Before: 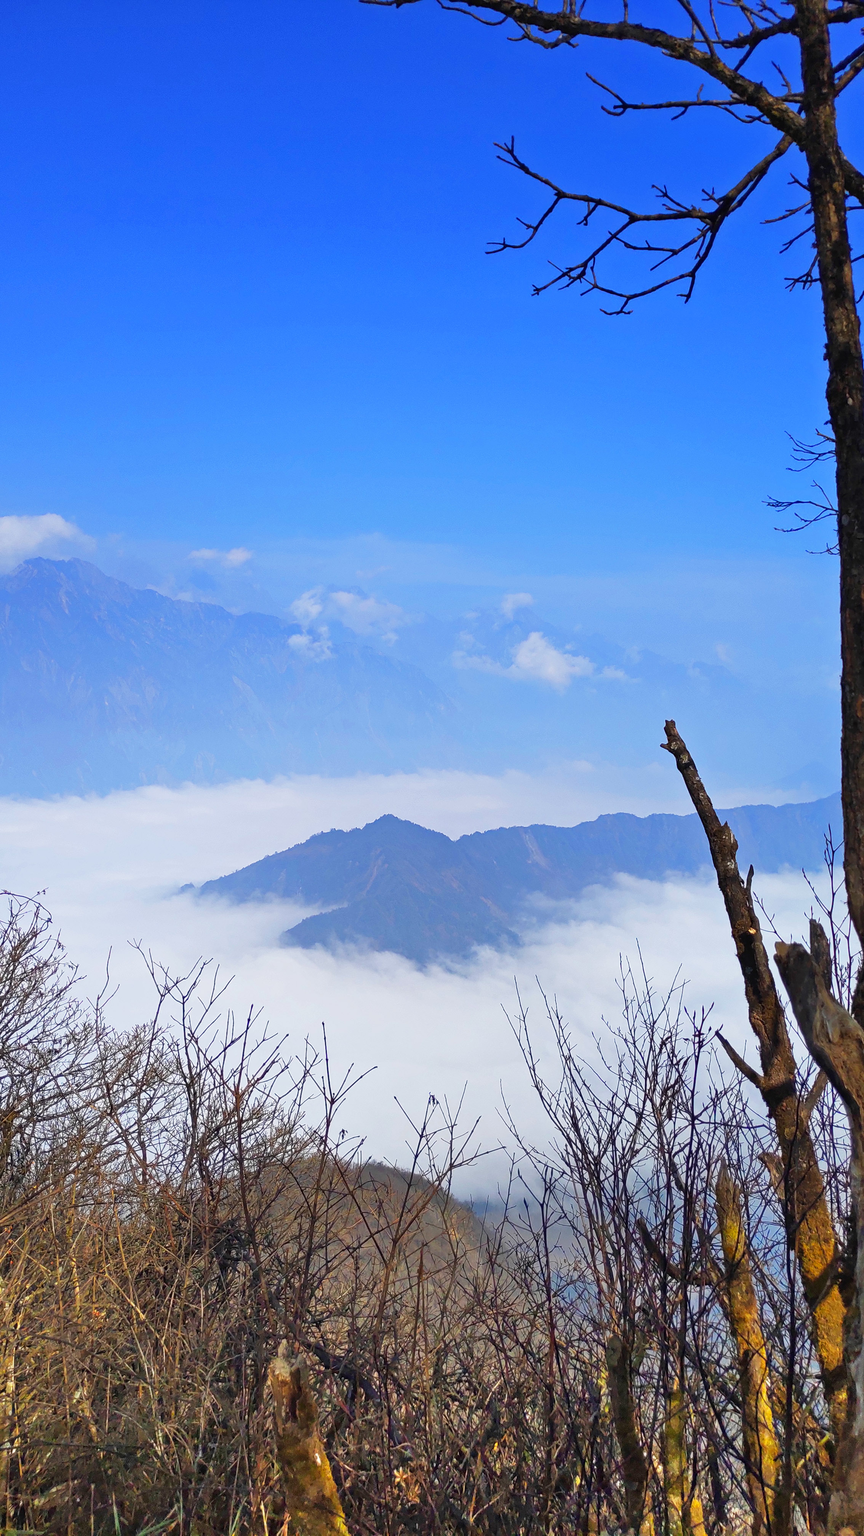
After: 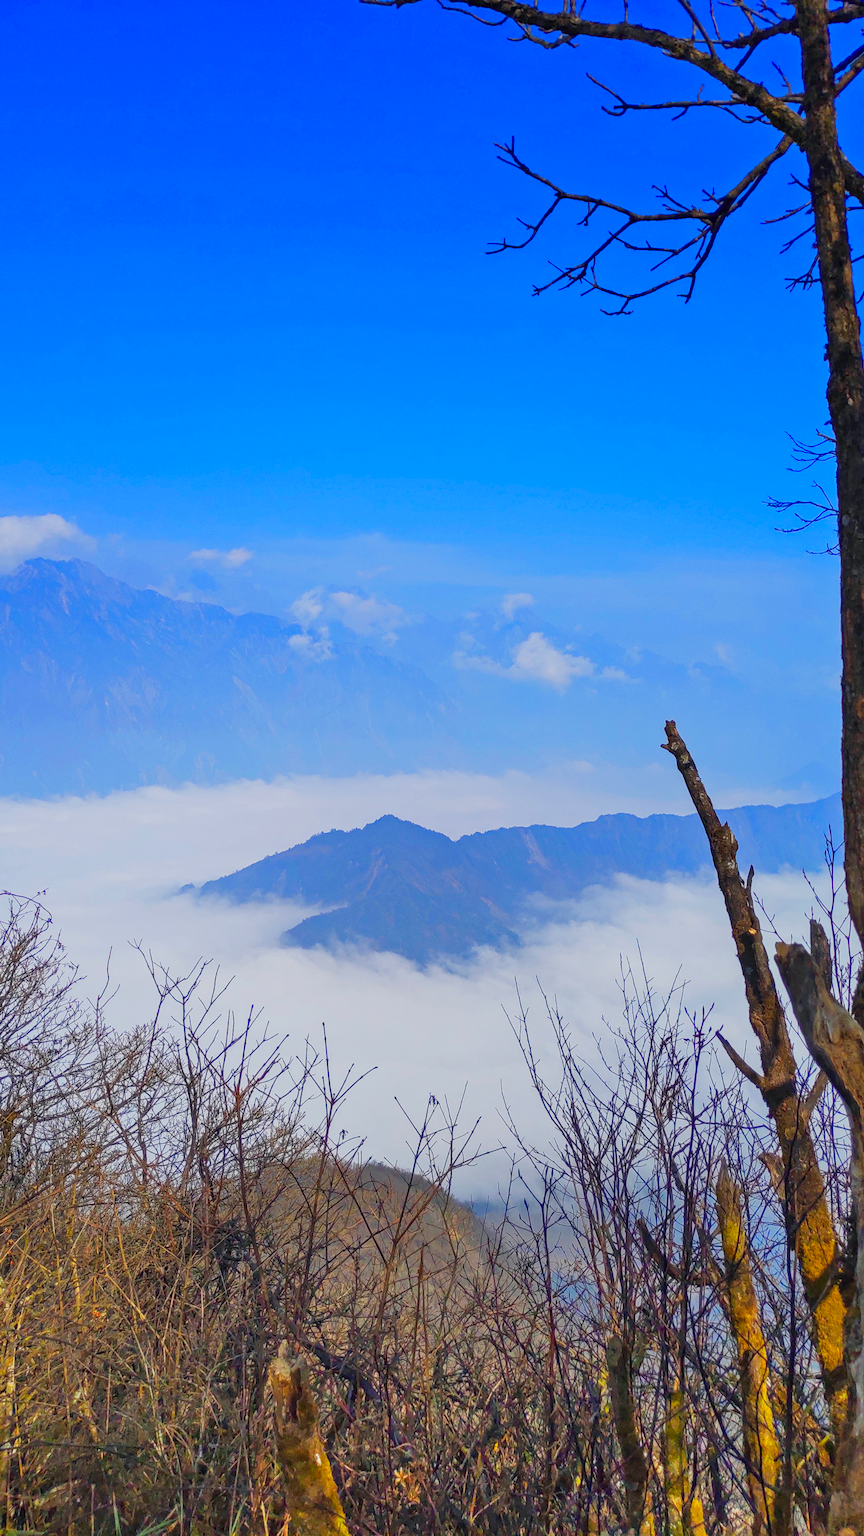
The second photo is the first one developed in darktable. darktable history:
local contrast: on, module defaults
color balance rgb: shadows lift › chroma 2.056%, shadows lift › hue 247.27°, power › hue 330.01°, linear chroma grading › global chroma 20.451%, perceptual saturation grading › global saturation 0.404%, contrast -20.472%
